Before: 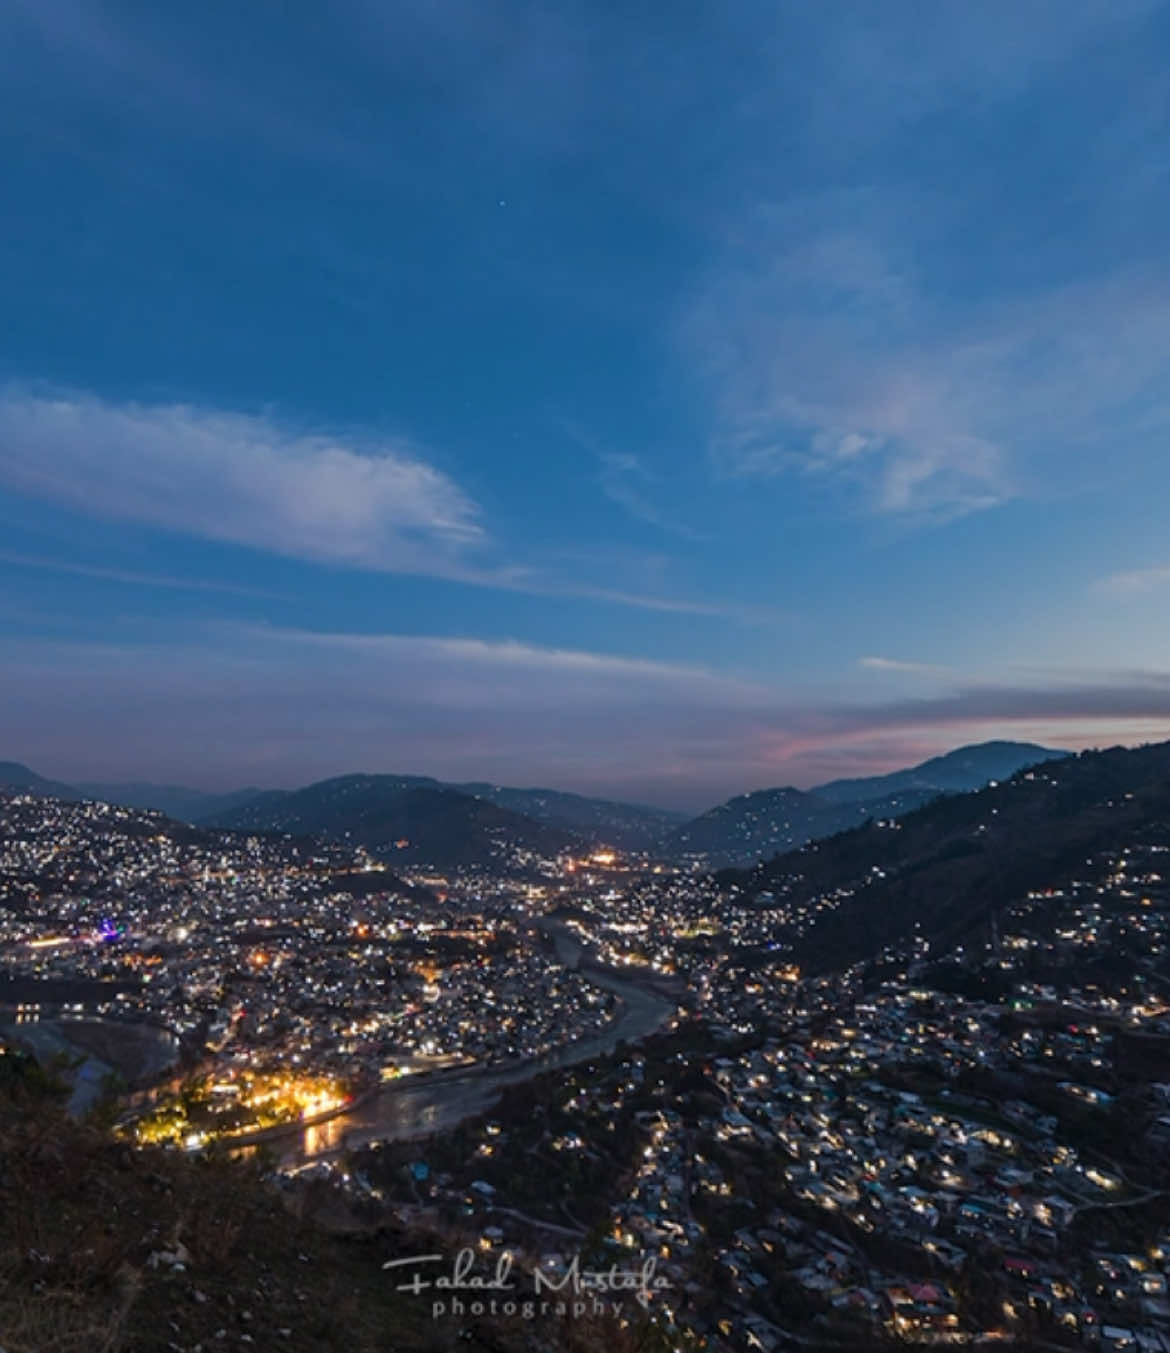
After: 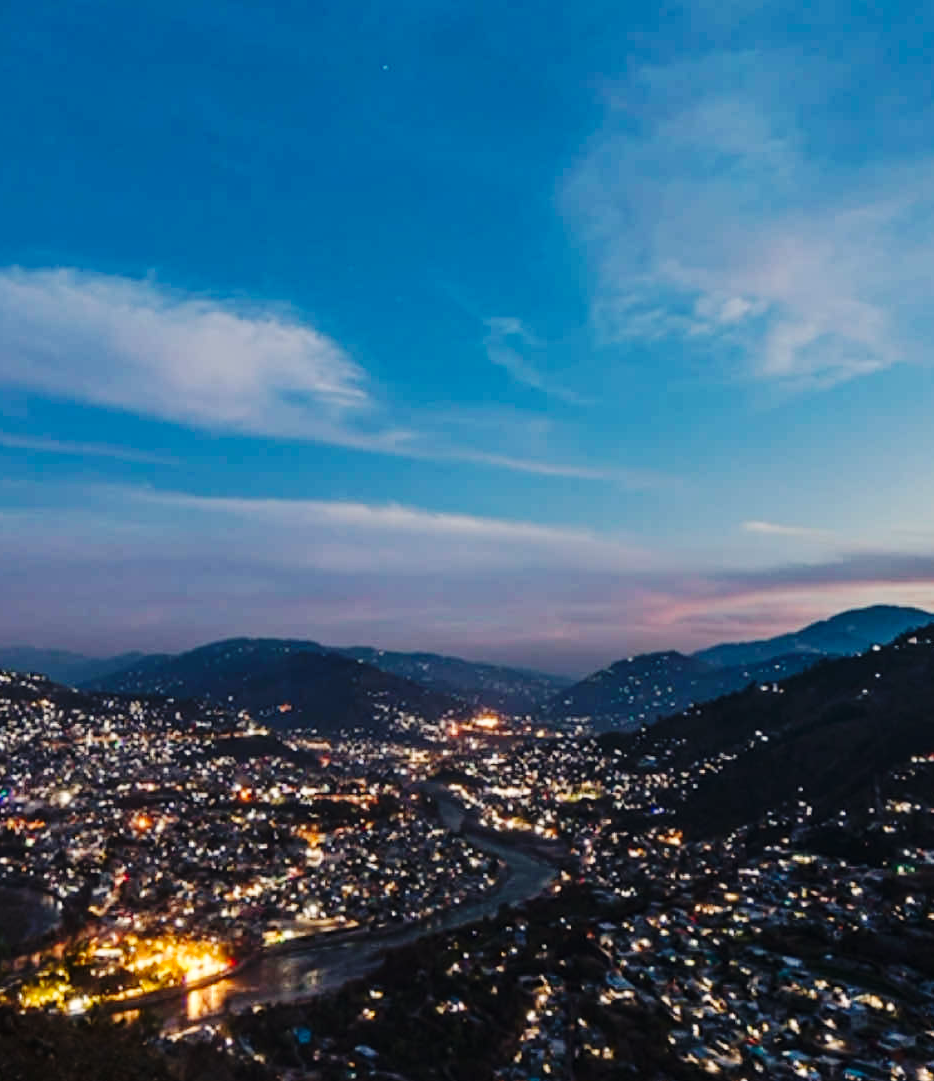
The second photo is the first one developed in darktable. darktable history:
white balance: red 1.045, blue 0.932
crop and rotate: left 10.071%, top 10.071%, right 10.02%, bottom 10.02%
base curve: curves: ch0 [(0, 0) (0.036, 0.025) (0.121, 0.166) (0.206, 0.329) (0.605, 0.79) (1, 1)], preserve colors none
